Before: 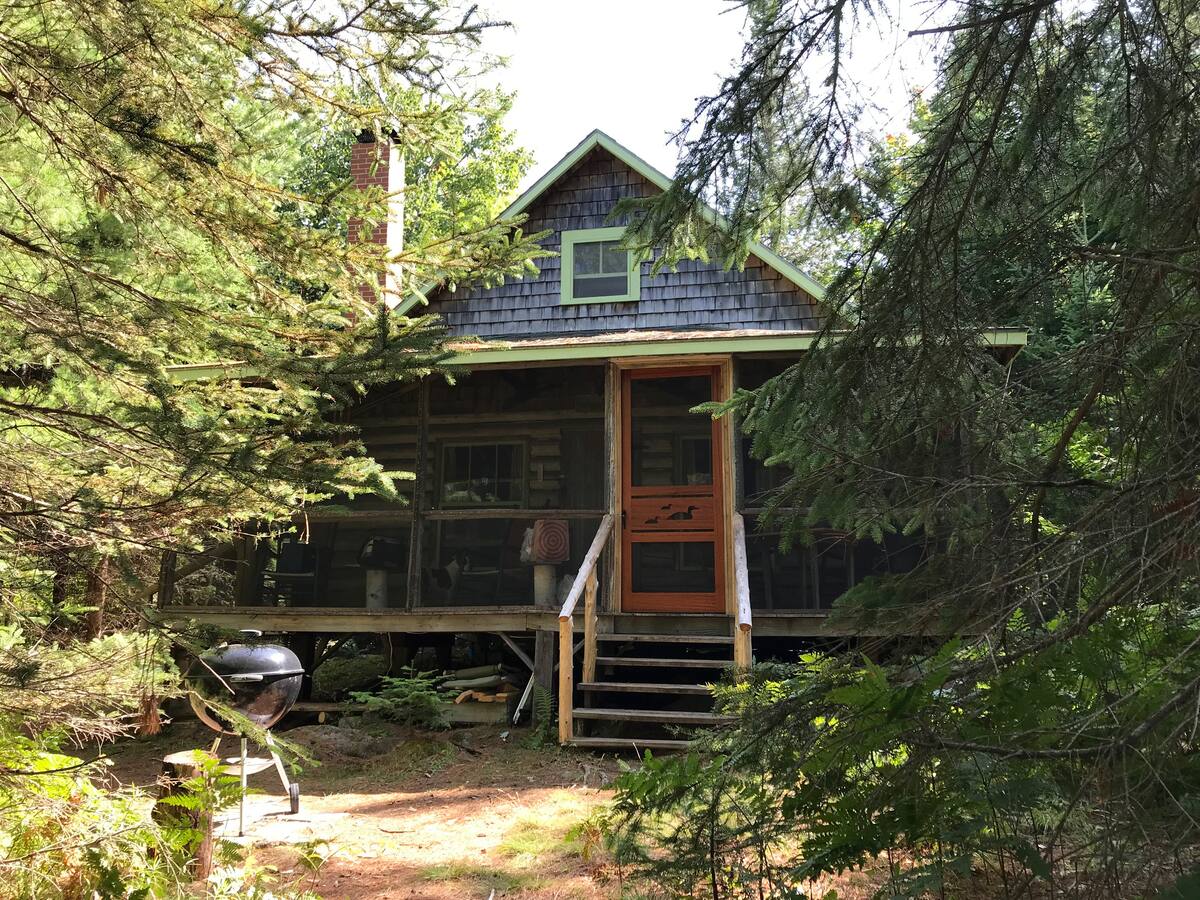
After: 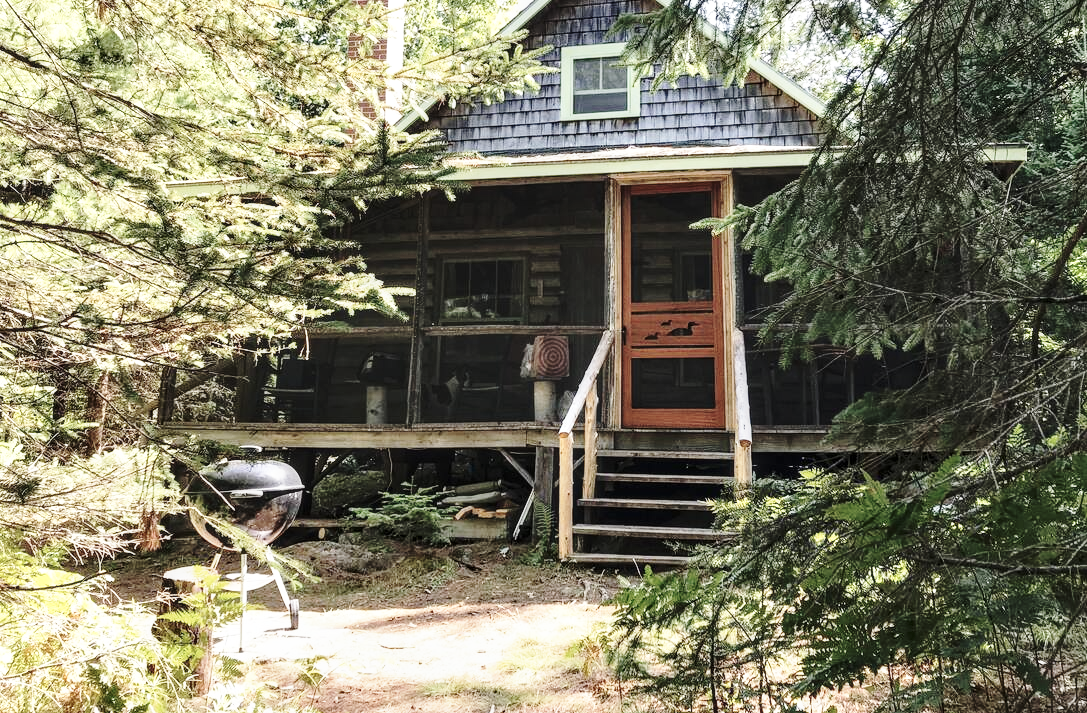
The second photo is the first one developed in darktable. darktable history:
crop: top 20.461%, right 9.368%, bottom 0.233%
contrast brightness saturation: contrast 0.099, saturation -0.364
tone equalizer: edges refinement/feathering 500, mask exposure compensation -1.57 EV, preserve details no
base curve: curves: ch0 [(0, 0) (0.032, 0.037) (0.105, 0.228) (0.435, 0.76) (0.856, 0.983) (1, 1)], preserve colors none
exposure: exposure 0.208 EV, compensate highlight preservation false
local contrast: on, module defaults
